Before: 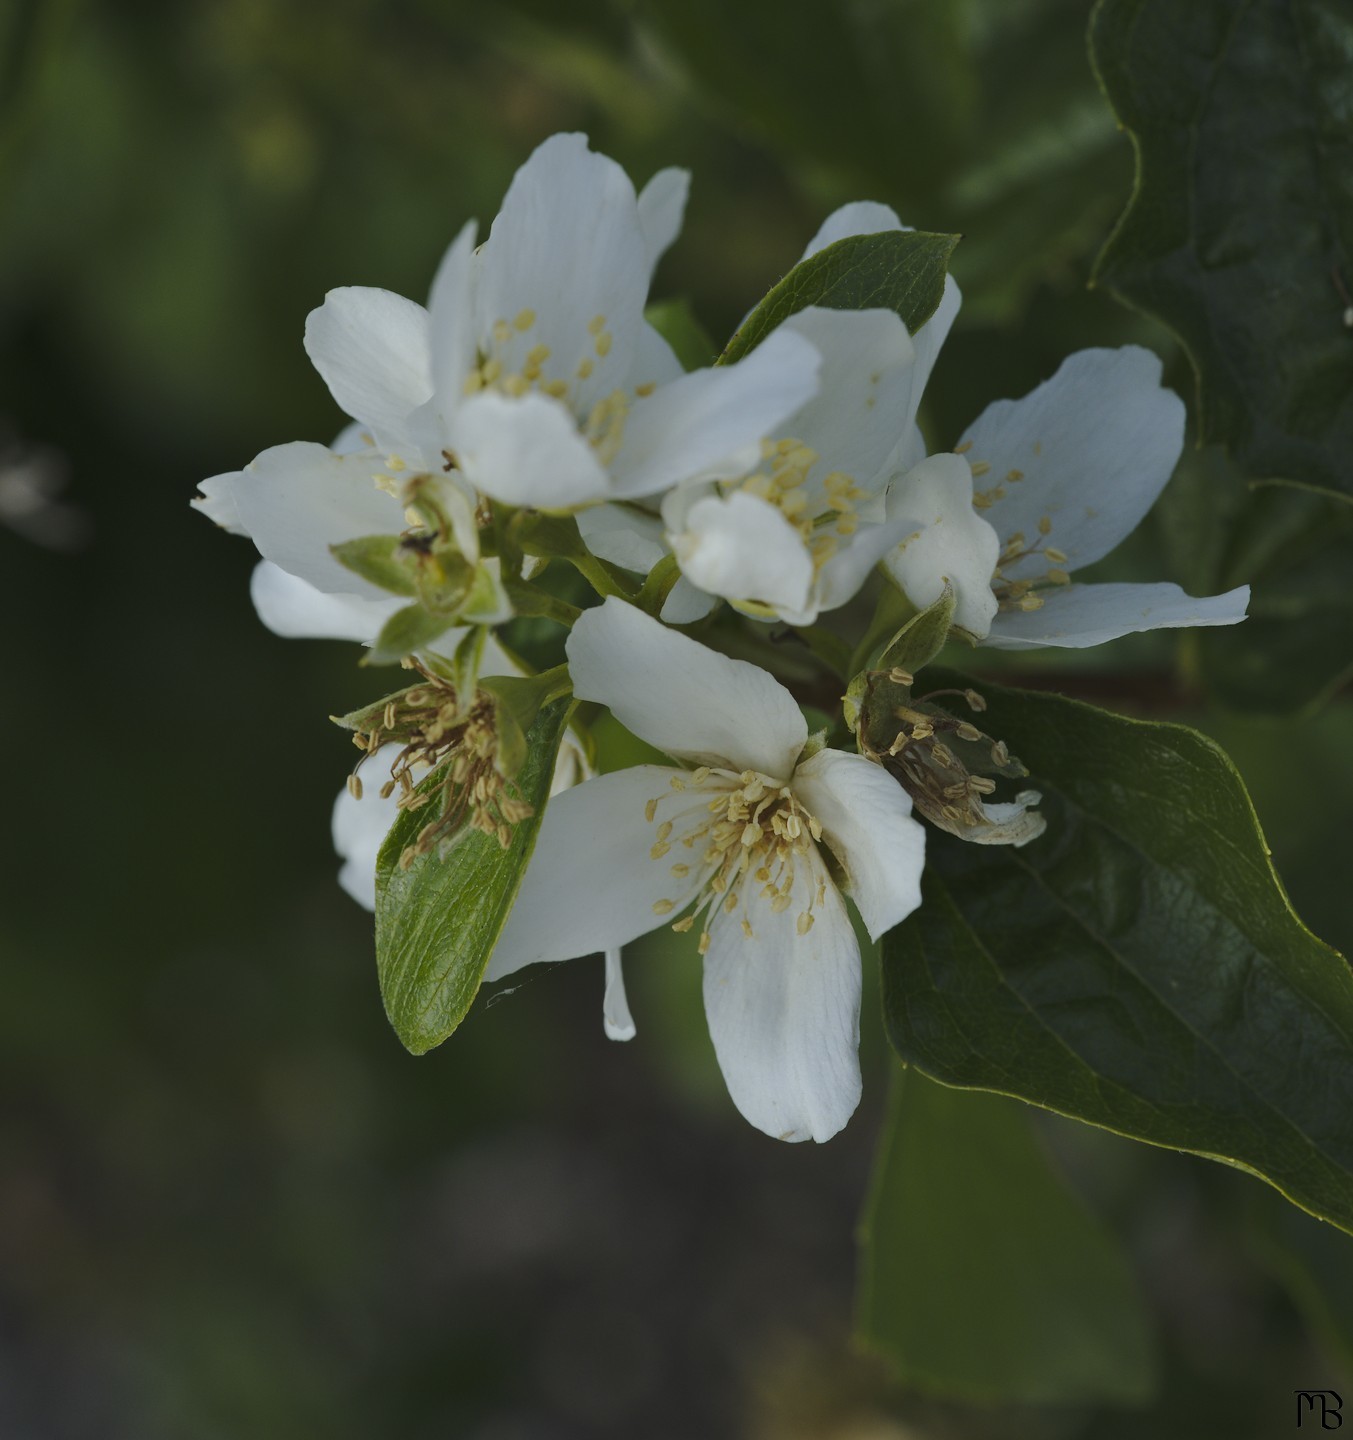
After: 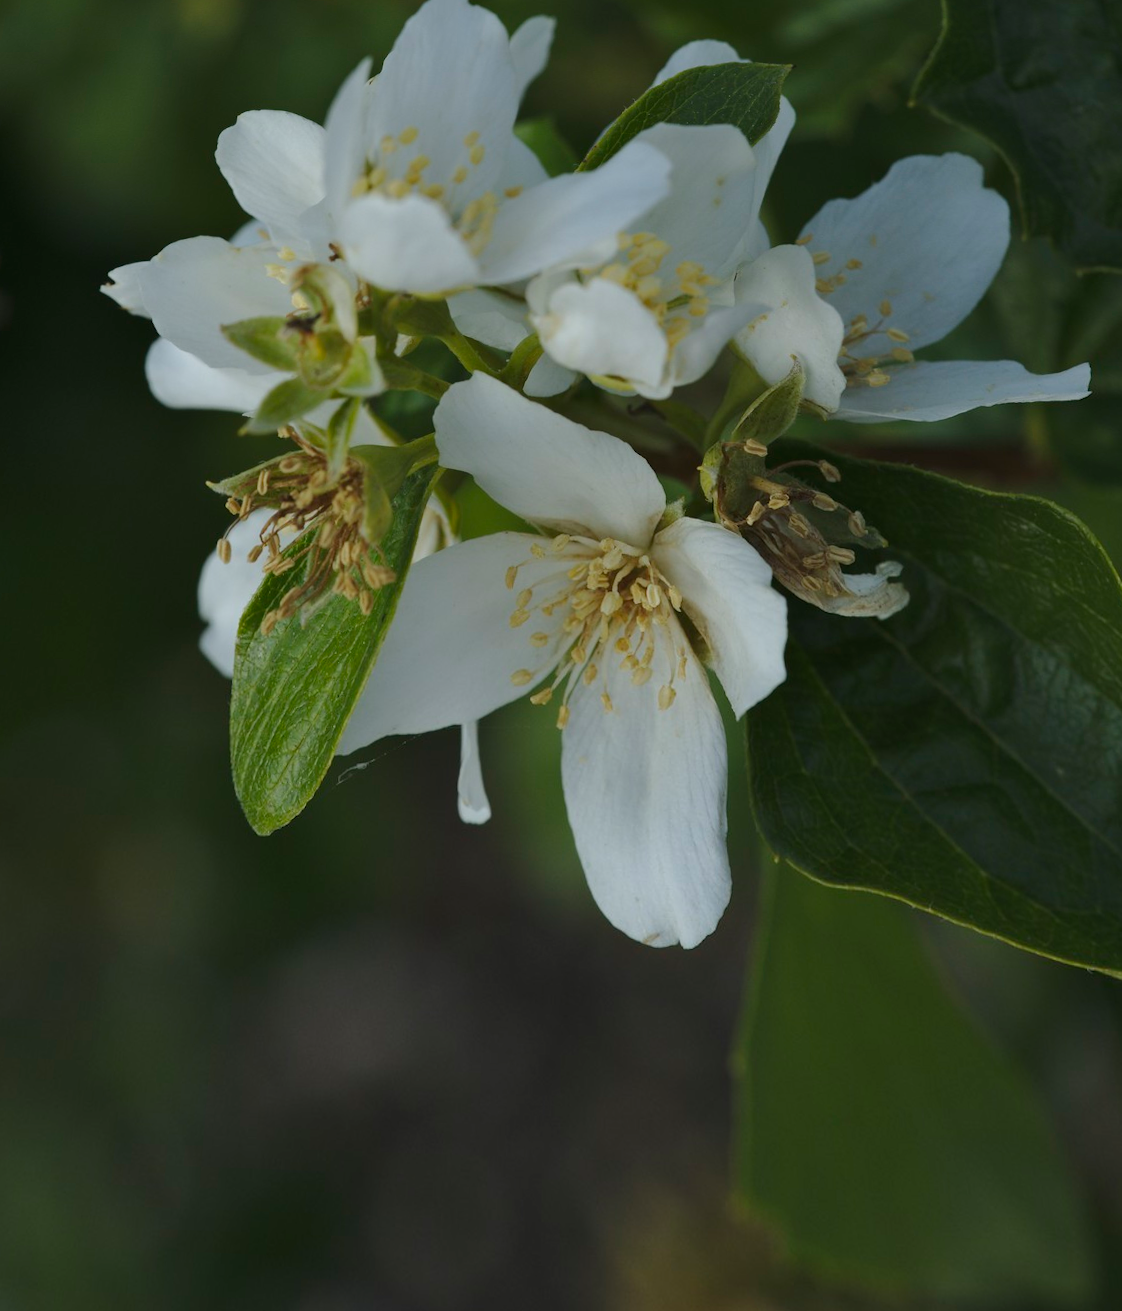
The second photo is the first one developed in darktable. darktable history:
rotate and perspective: rotation 0.72°, lens shift (vertical) -0.352, lens shift (horizontal) -0.051, crop left 0.152, crop right 0.859, crop top 0.019, crop bottom 0.964
crop and rotate: top 6.25%
